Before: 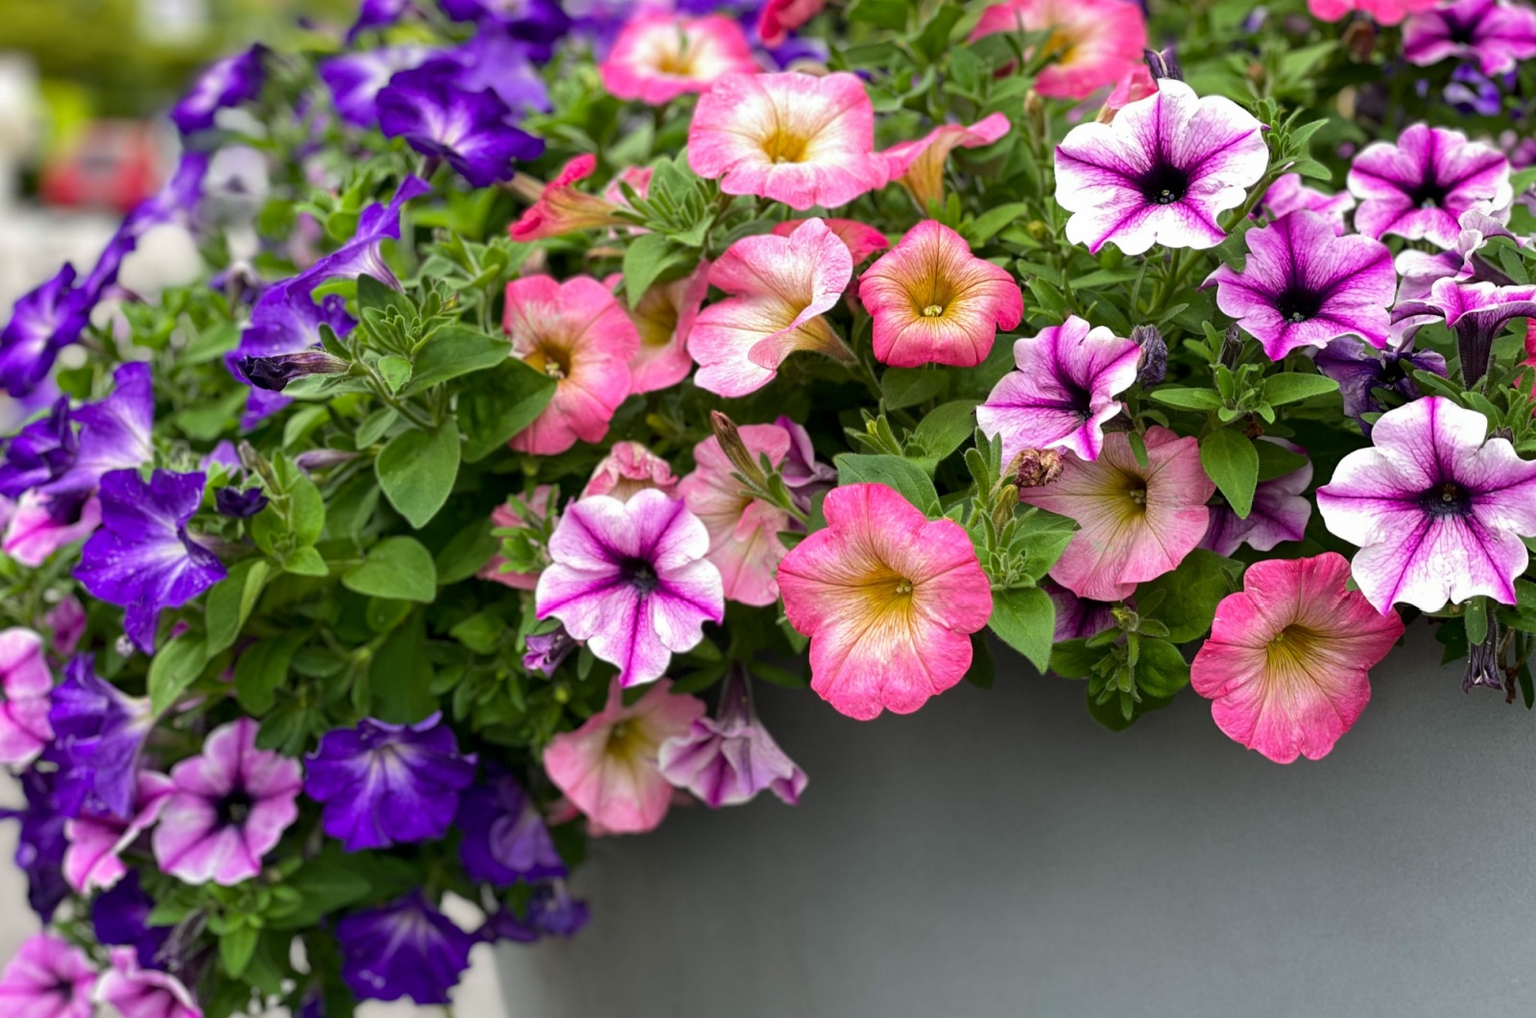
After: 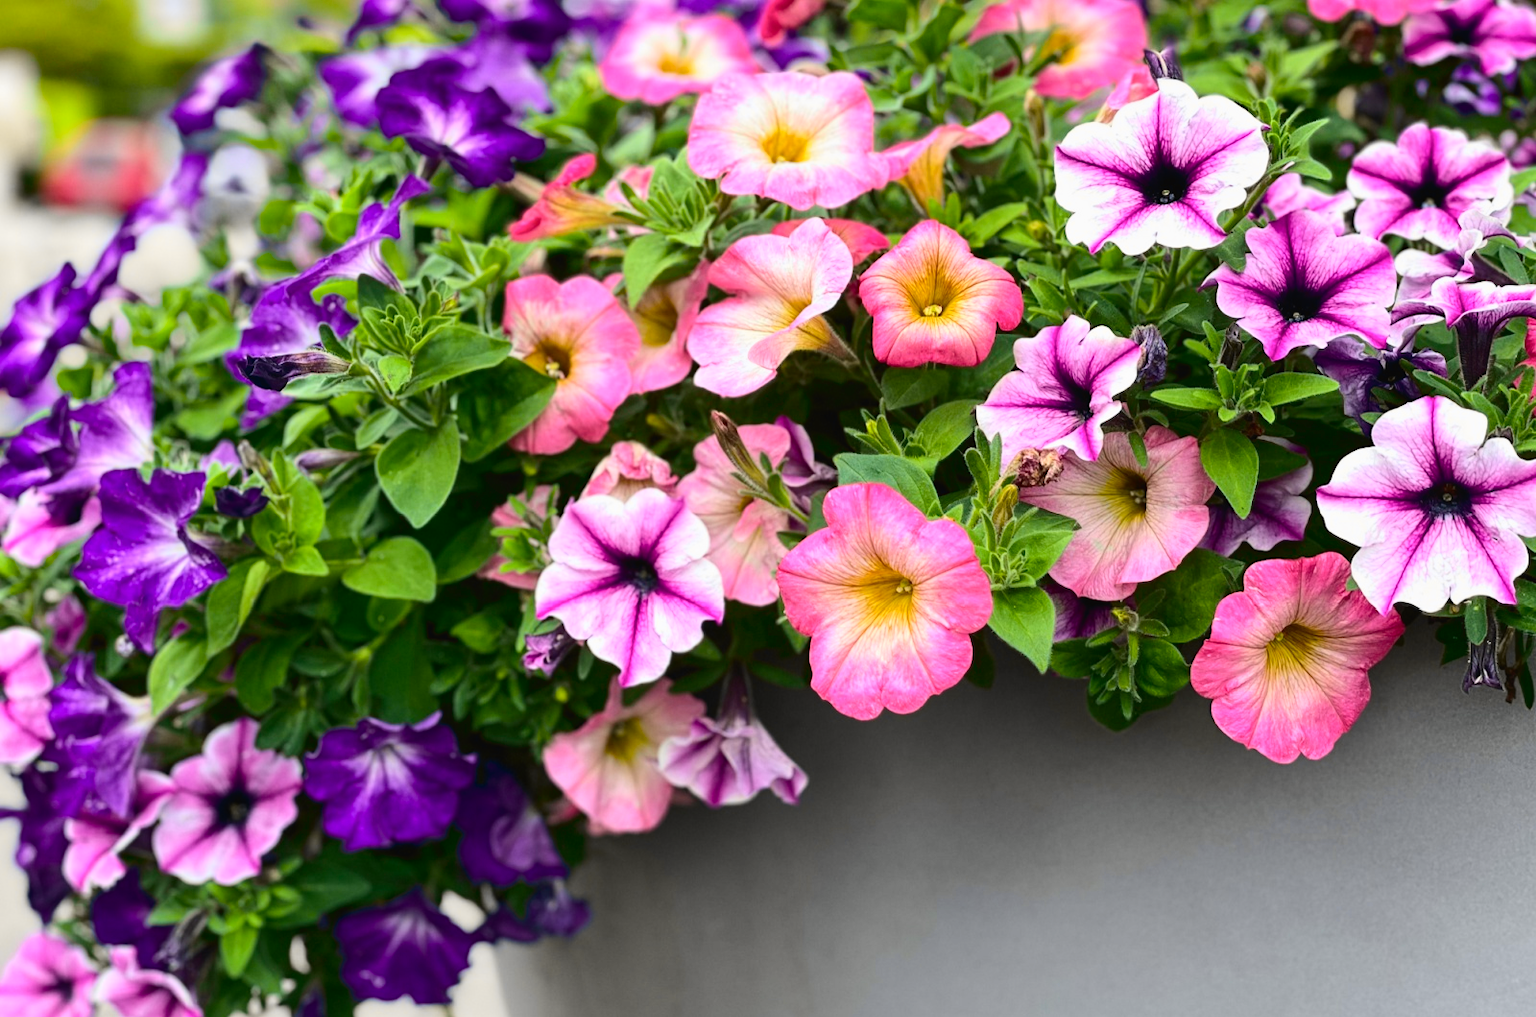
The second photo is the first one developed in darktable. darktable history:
tone curve: curves: ch0 [(0, 0.023) (0.103, 0.087) (0.277, 0.28) (0.46, 0.554) (0.569, 0.68) (0.735, 0.843) (0.994, 0.984)]; ch1 [(0, 0) (0.324, 0.285) (0.456, 0.438) (0.488, 0.497) (0.512, 0.503) (0.535, 0.535) (0.599, 0.606) (0.715, 0.738) (1, 1)]; ch2 [(0, 0) (0.369, 0.388) (0.449, 0.431) (0.478, 0.471) (0.502, 0.503) (0.55, 0.553) (0.603, 0.602) (0.656, 0.713) (1, 1)], color space Lab, independent channels, preserve colors none
tone equalizer: on, module defaults
